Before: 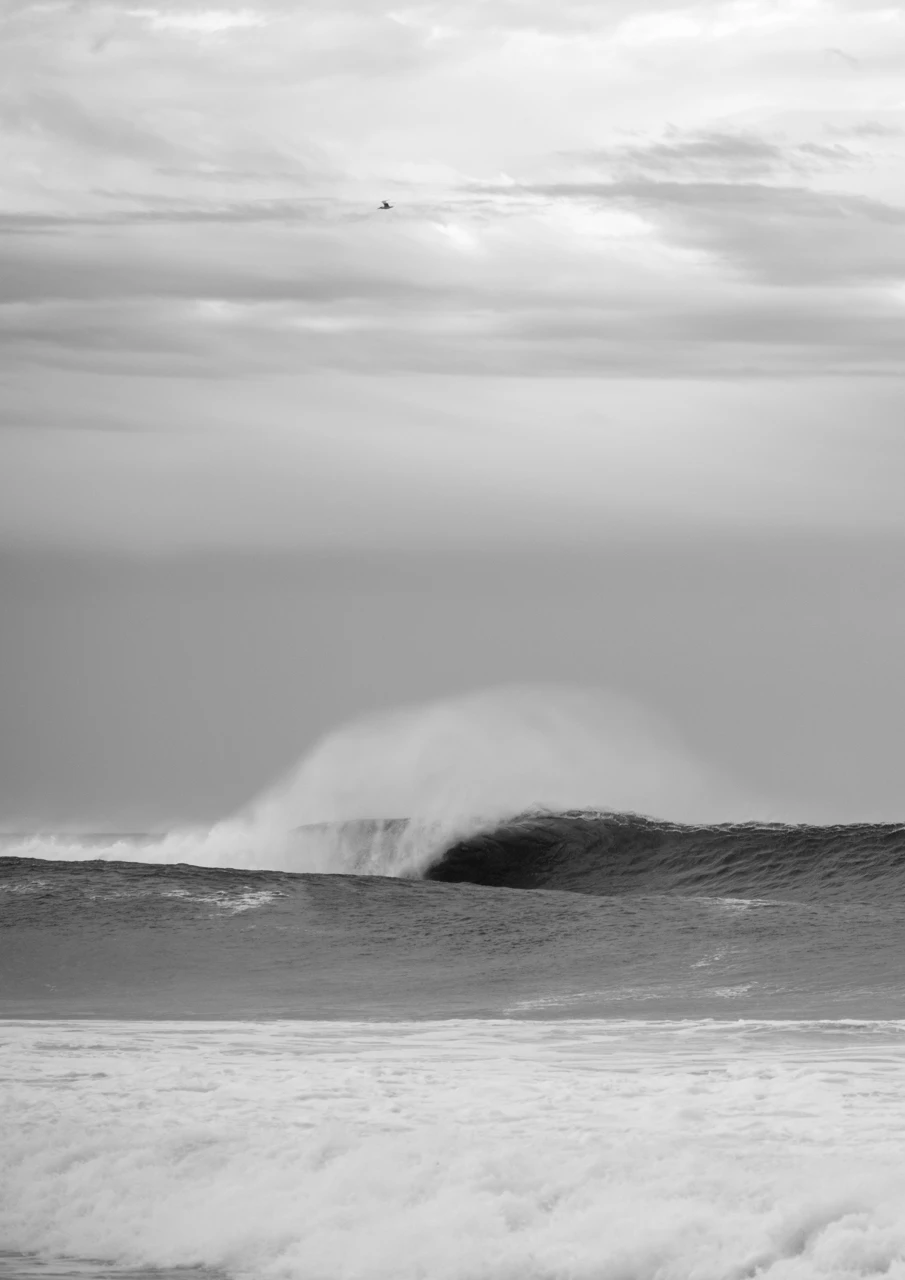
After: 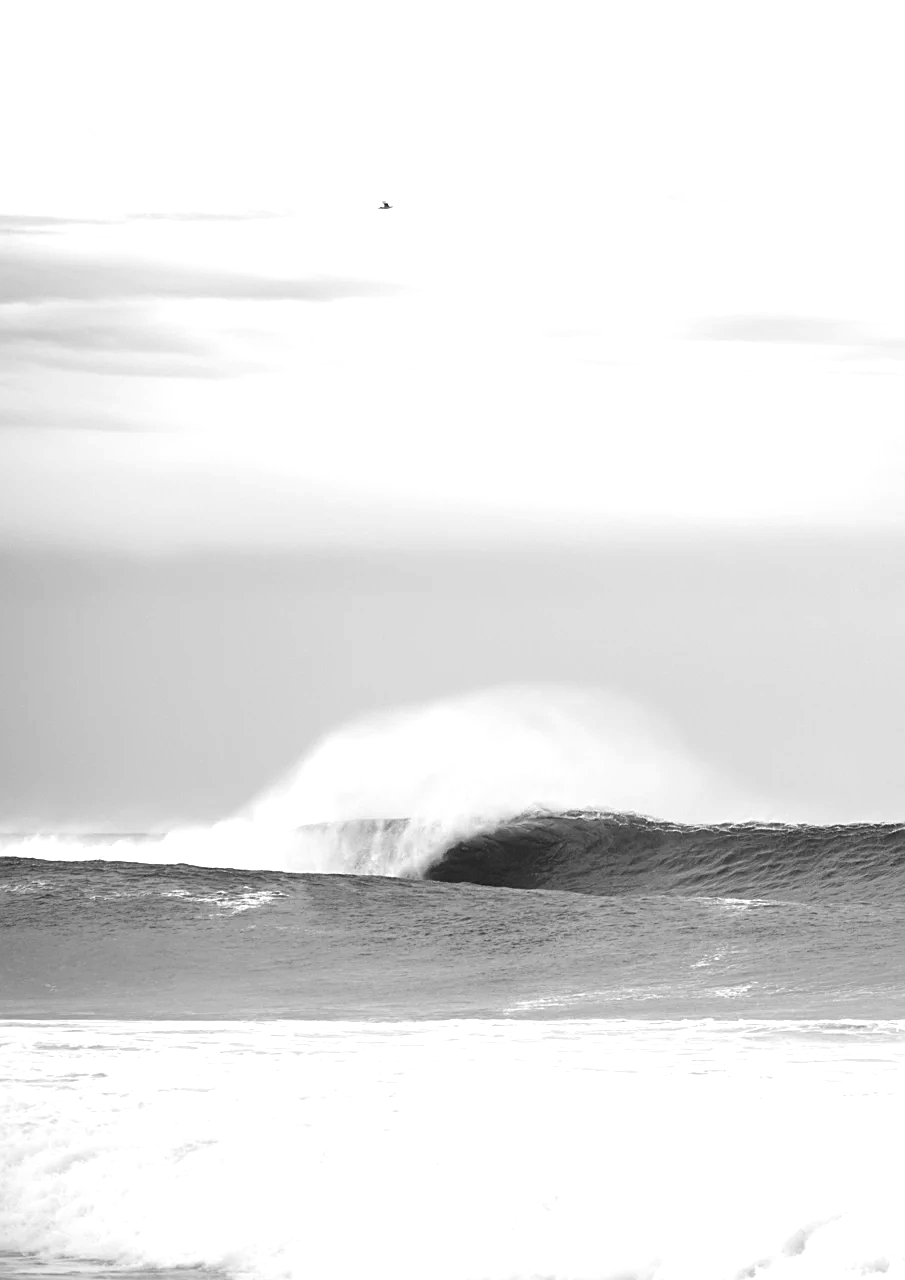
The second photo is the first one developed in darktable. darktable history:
exposure: black level correction -0.005, exposure 1 EV, compensate highlight preservation false
sharpen: on, module defaults
